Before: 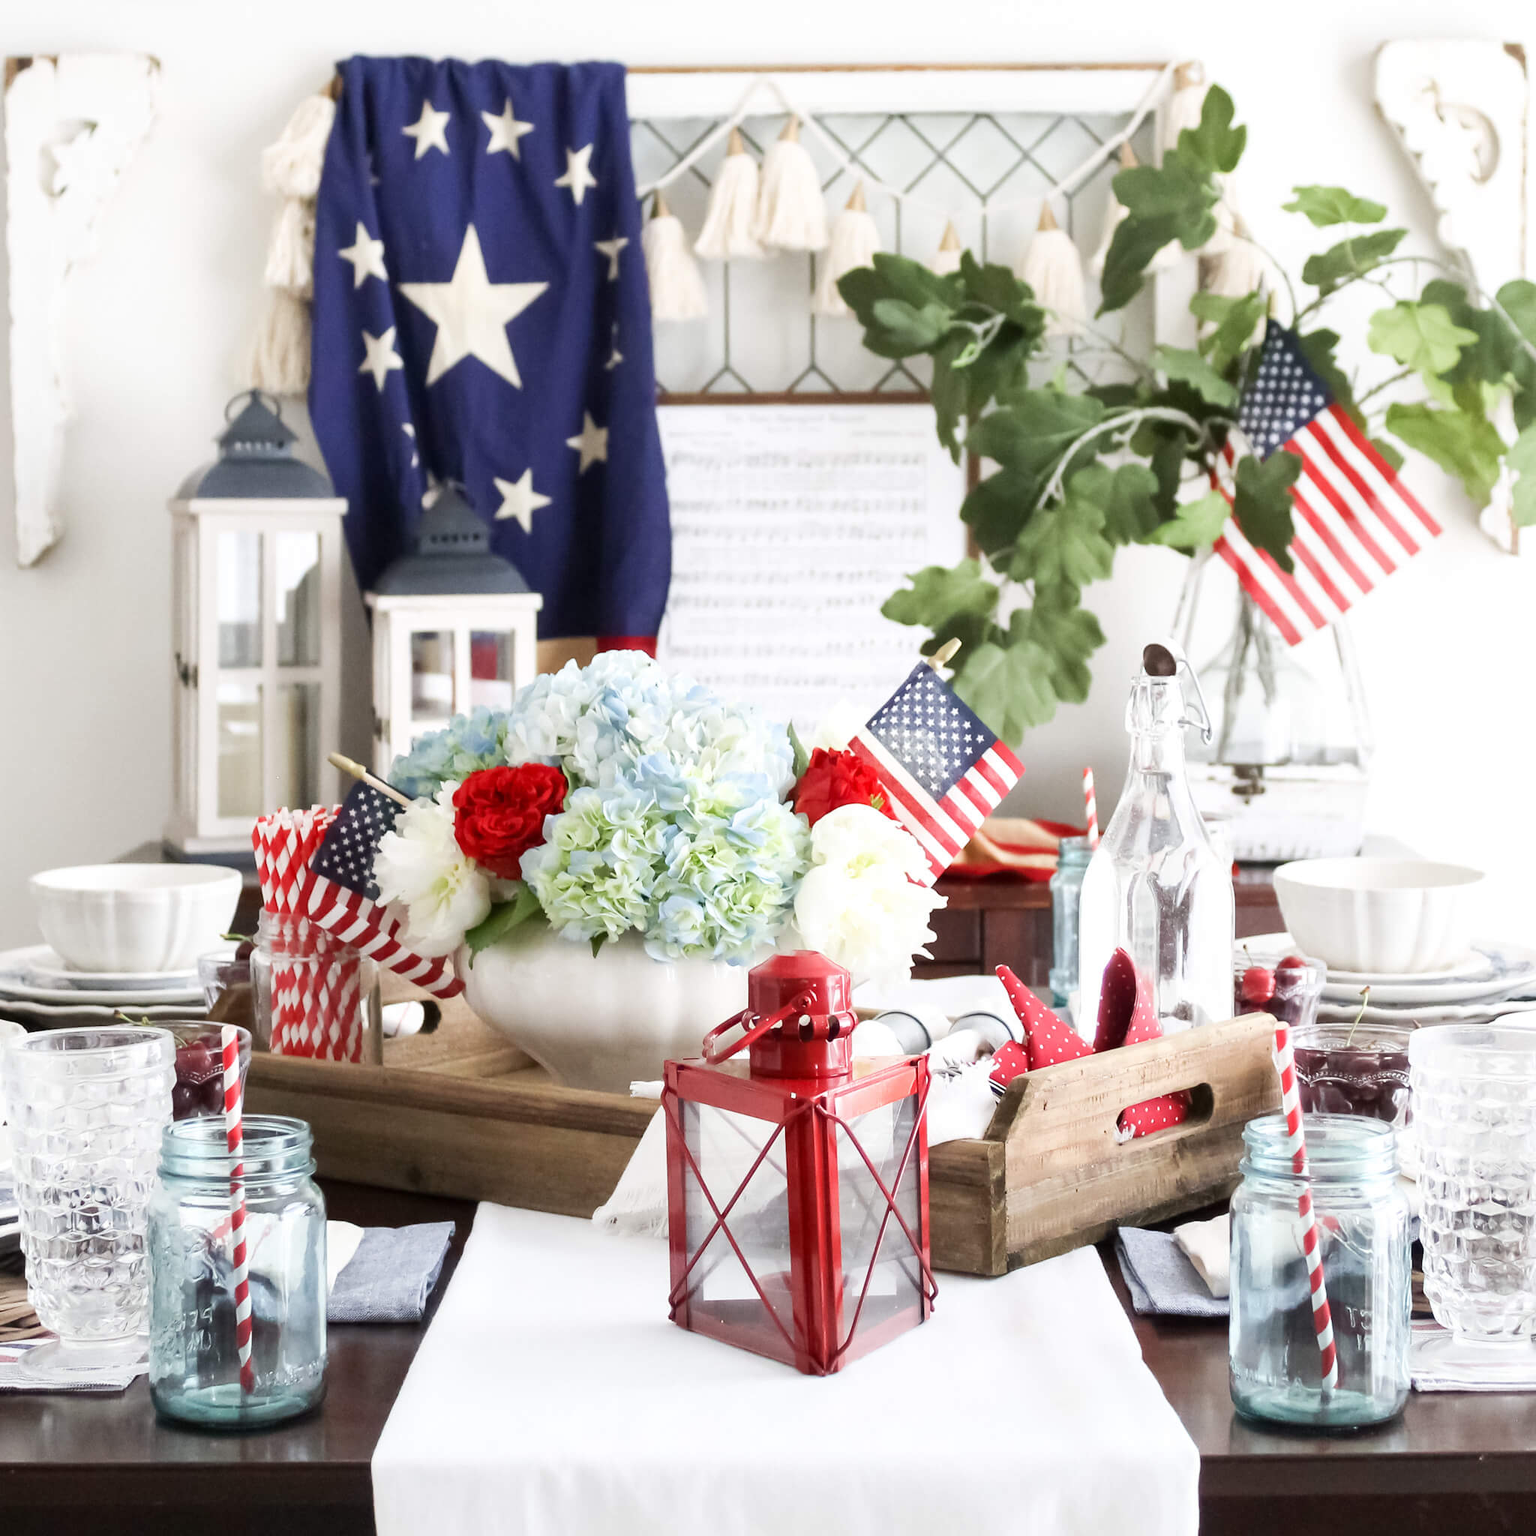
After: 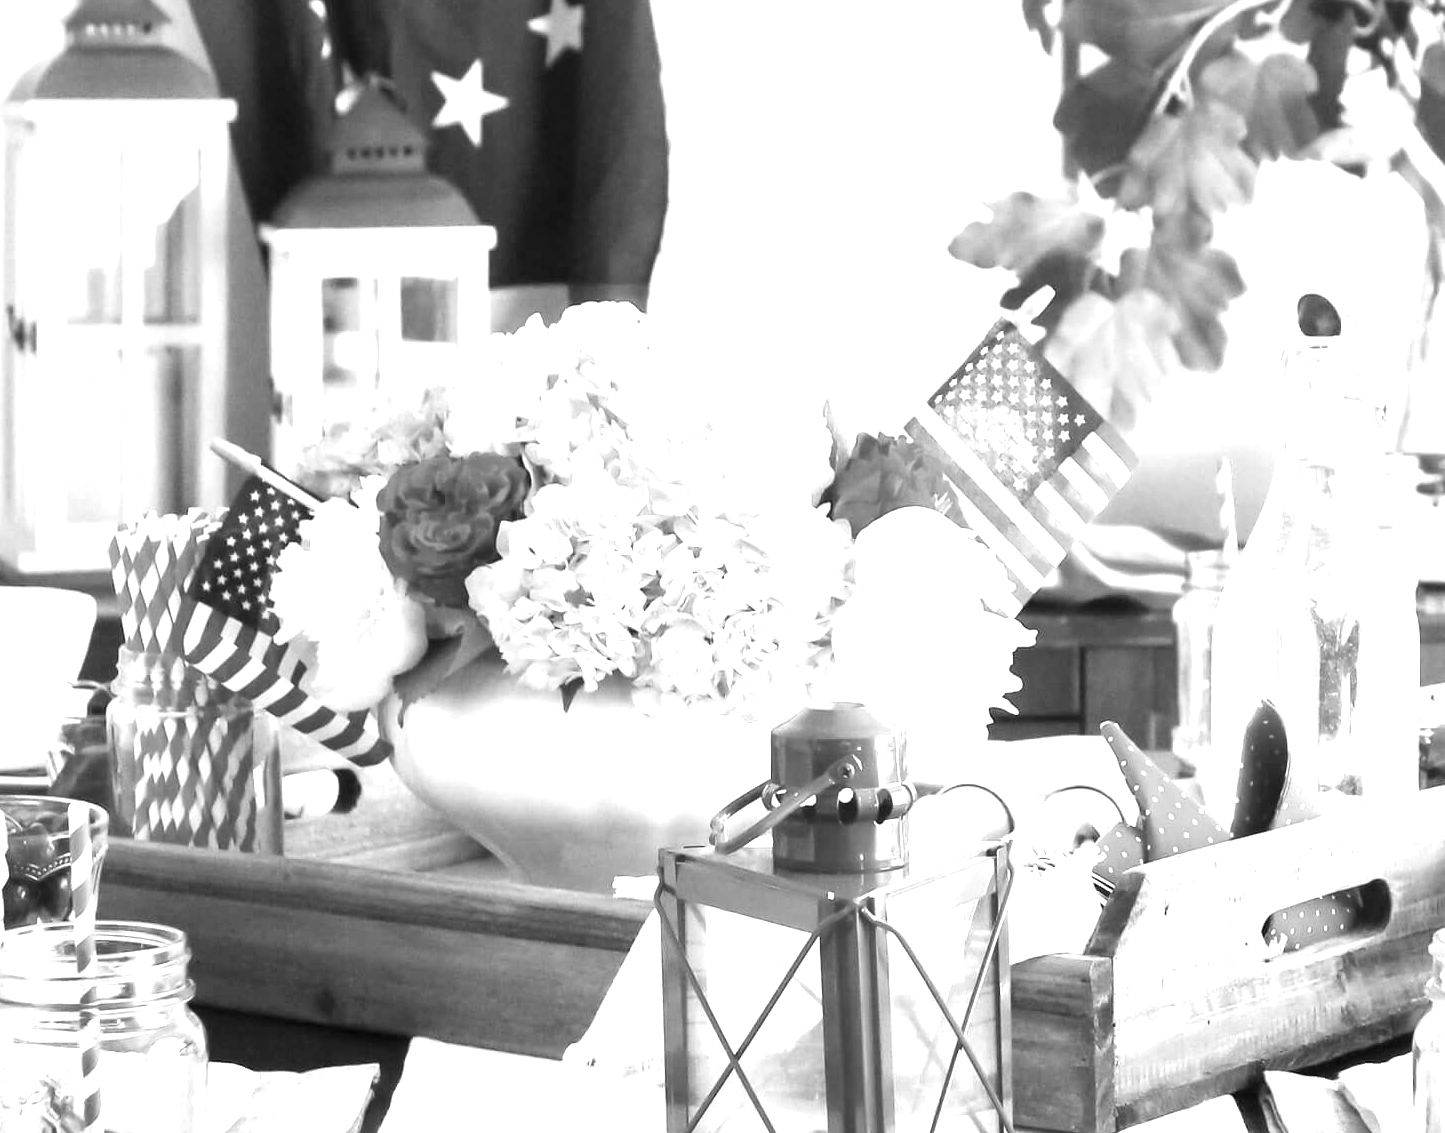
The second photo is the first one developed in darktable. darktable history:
color zones: curves: ch1 [(0, -0.394) (0.143, -0.394) (0.286, -0.394) (0.429, -0.392) (0.571, -0.391) (0.714, -0.391) (0.857, -0.391) (1, -0.394)]
exposure: black level correction 0, exposure 1 EV, compensate exposure bias true, compensate highlight preservation false
crop: left 11.123%, top 27.61%, right 18.3%, bottom 17.034%
